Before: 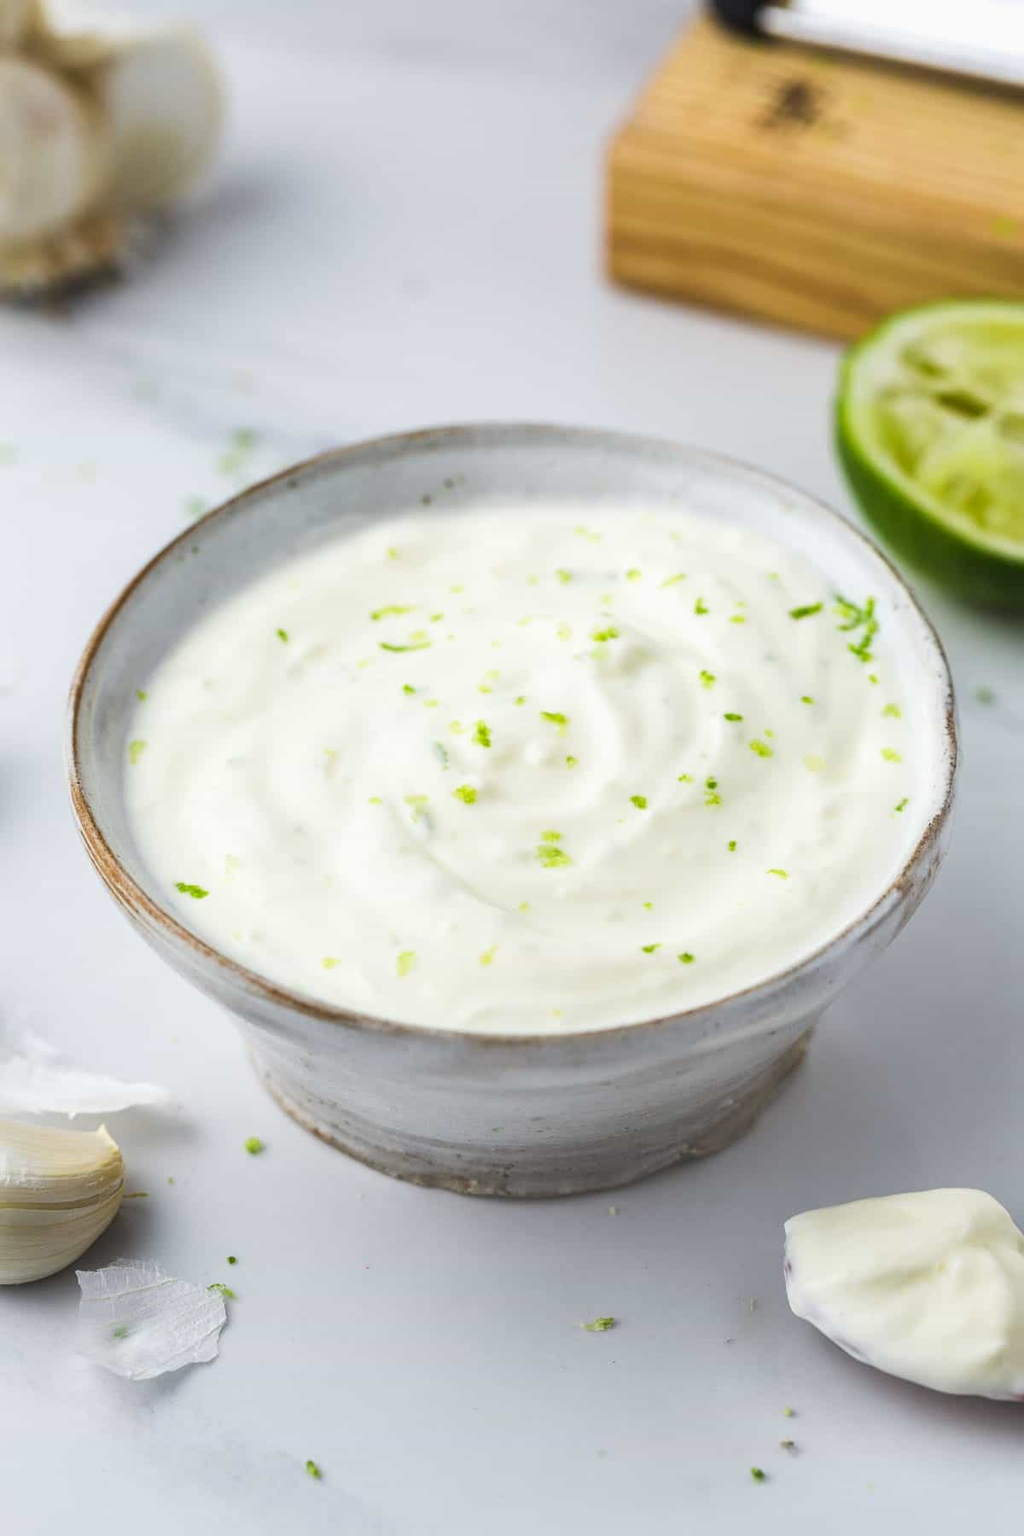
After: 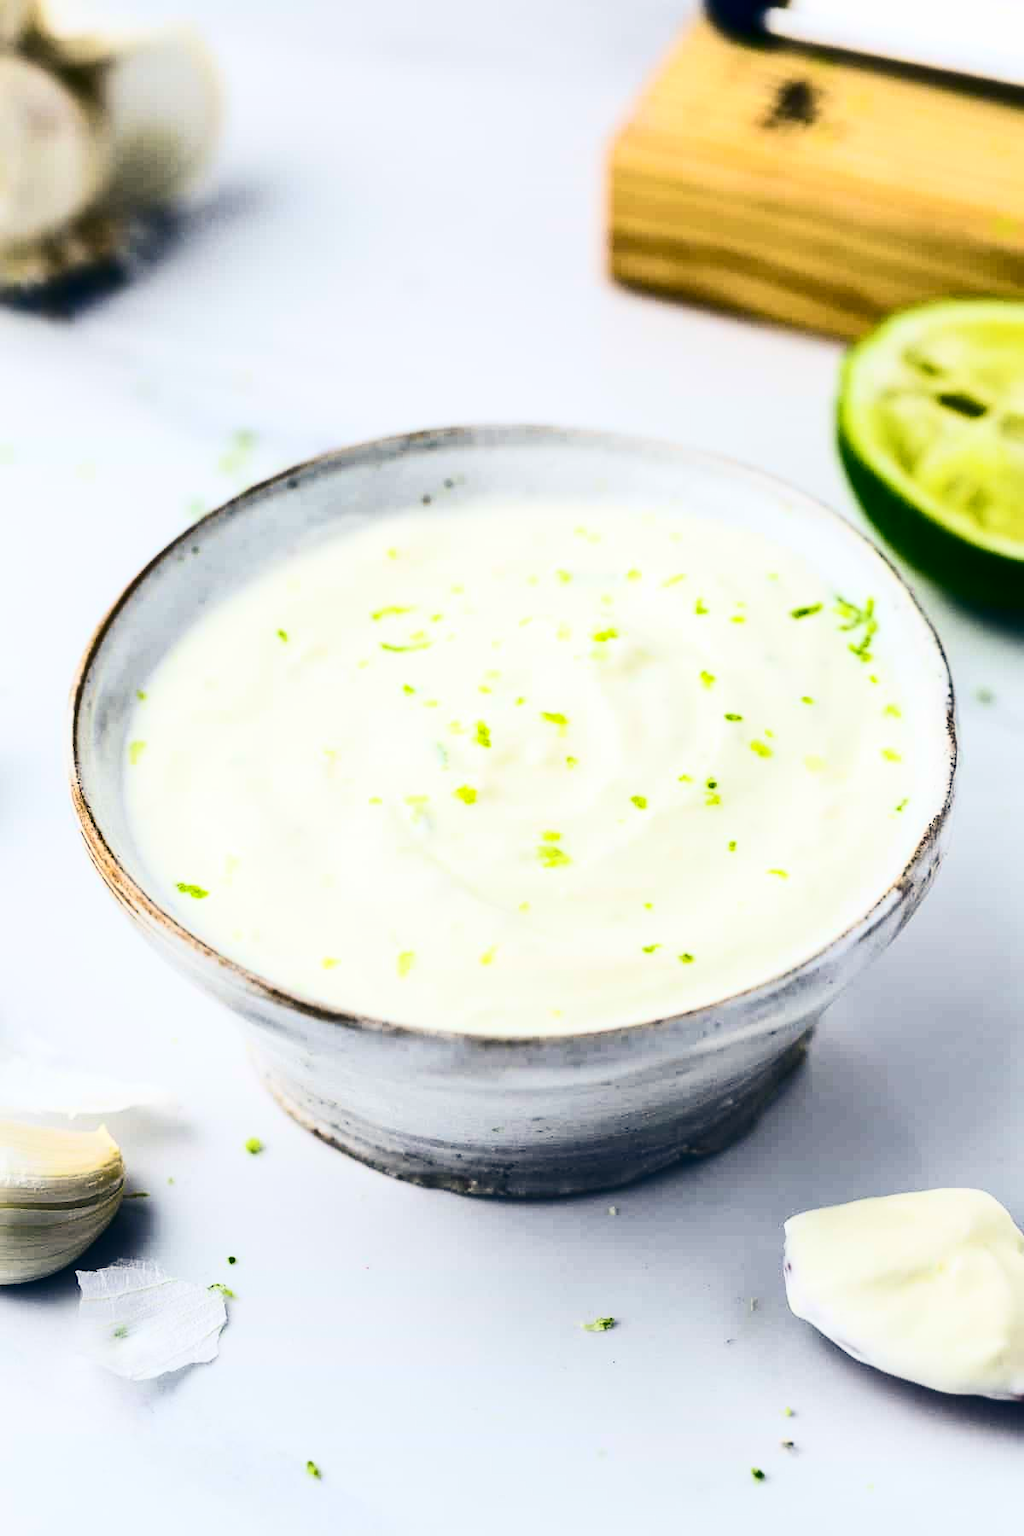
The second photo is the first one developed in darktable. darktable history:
contrast brightness saturation: contrast 0.5, saturation -0.085
color balance rgb: shadows lift › luminance -41.068%, shadows lift › chroma 13.965%, shadows lift › hue 257.73°, perceptual saturation grading › global saturation 30.801%, global vibrance 14.671%
